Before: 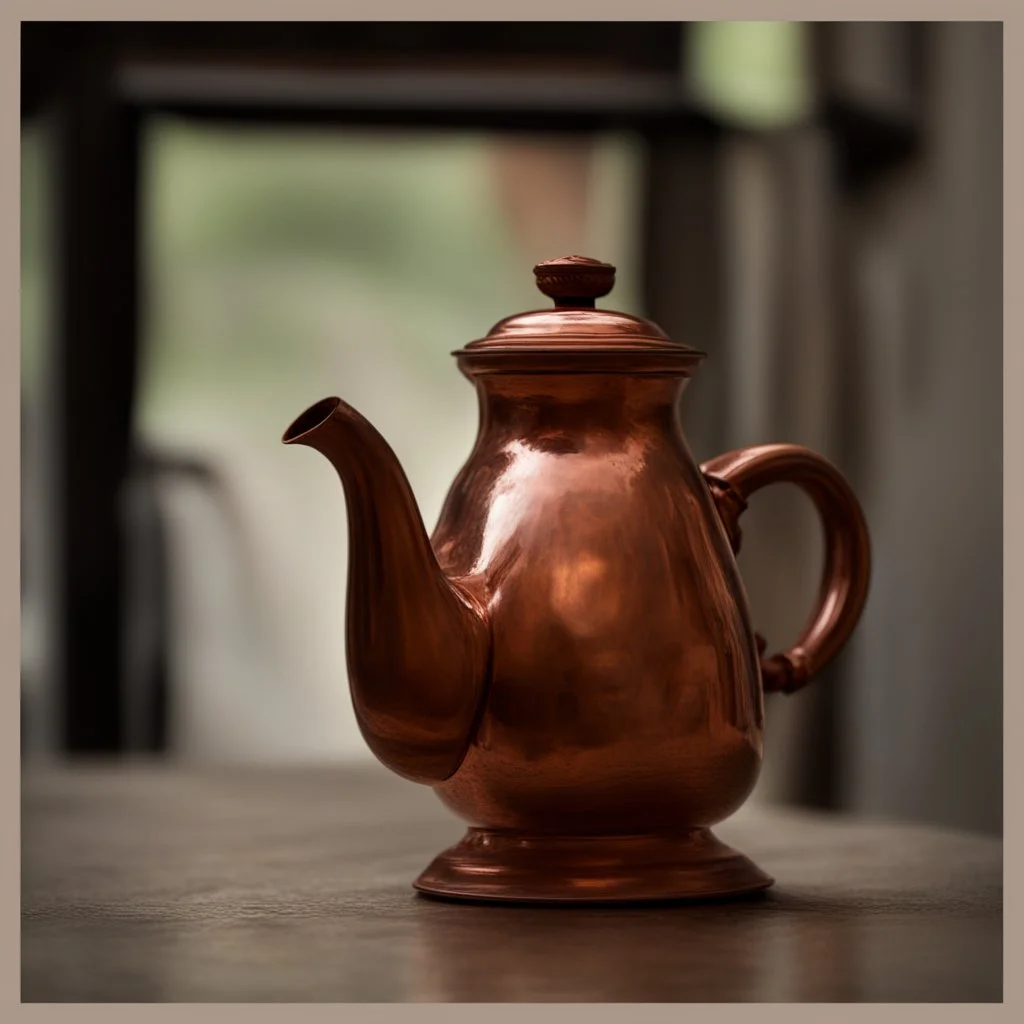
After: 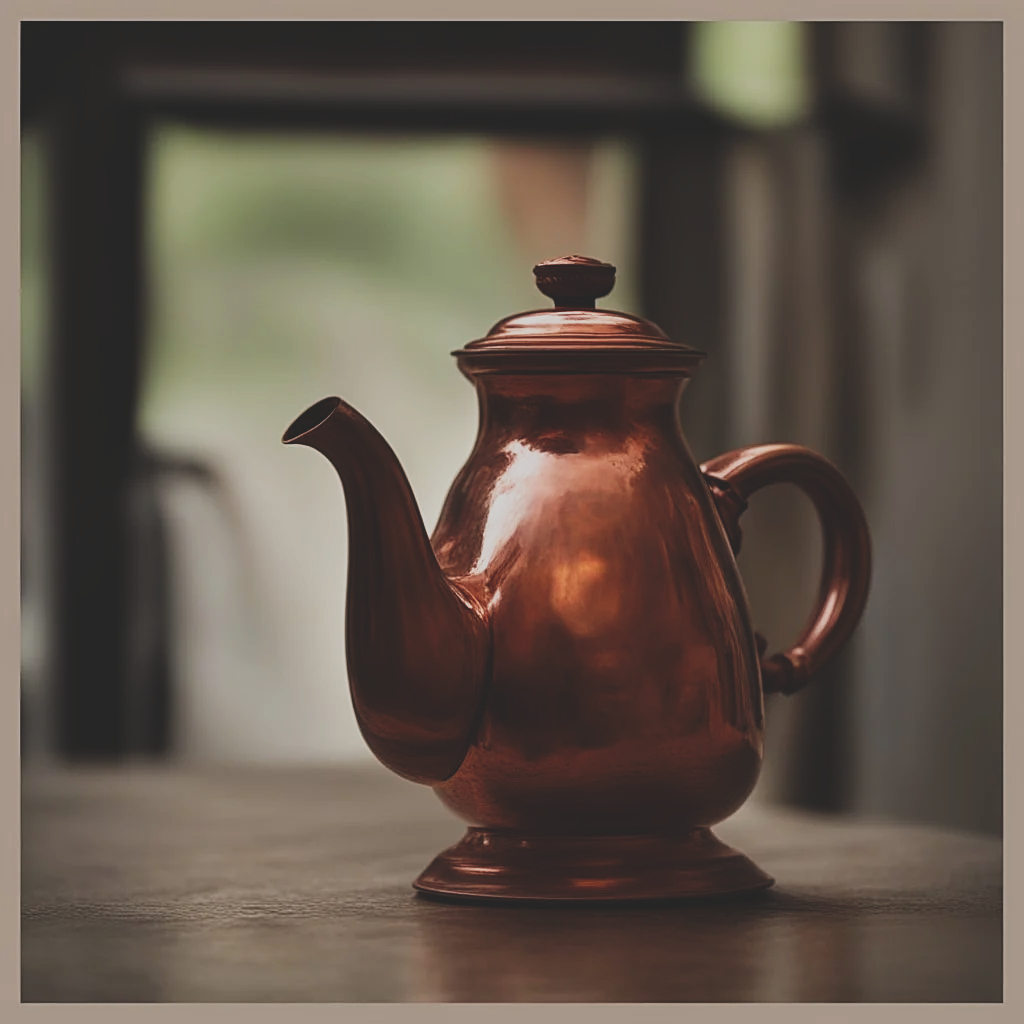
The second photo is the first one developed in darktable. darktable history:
sharpen: on, module defaults
tone curve: curves: ch0 [(0, 0.148) (0.191, 0.225) (0.712, 0.695) (0.864, 0.797) (1, 0.839)], preserve colors none
